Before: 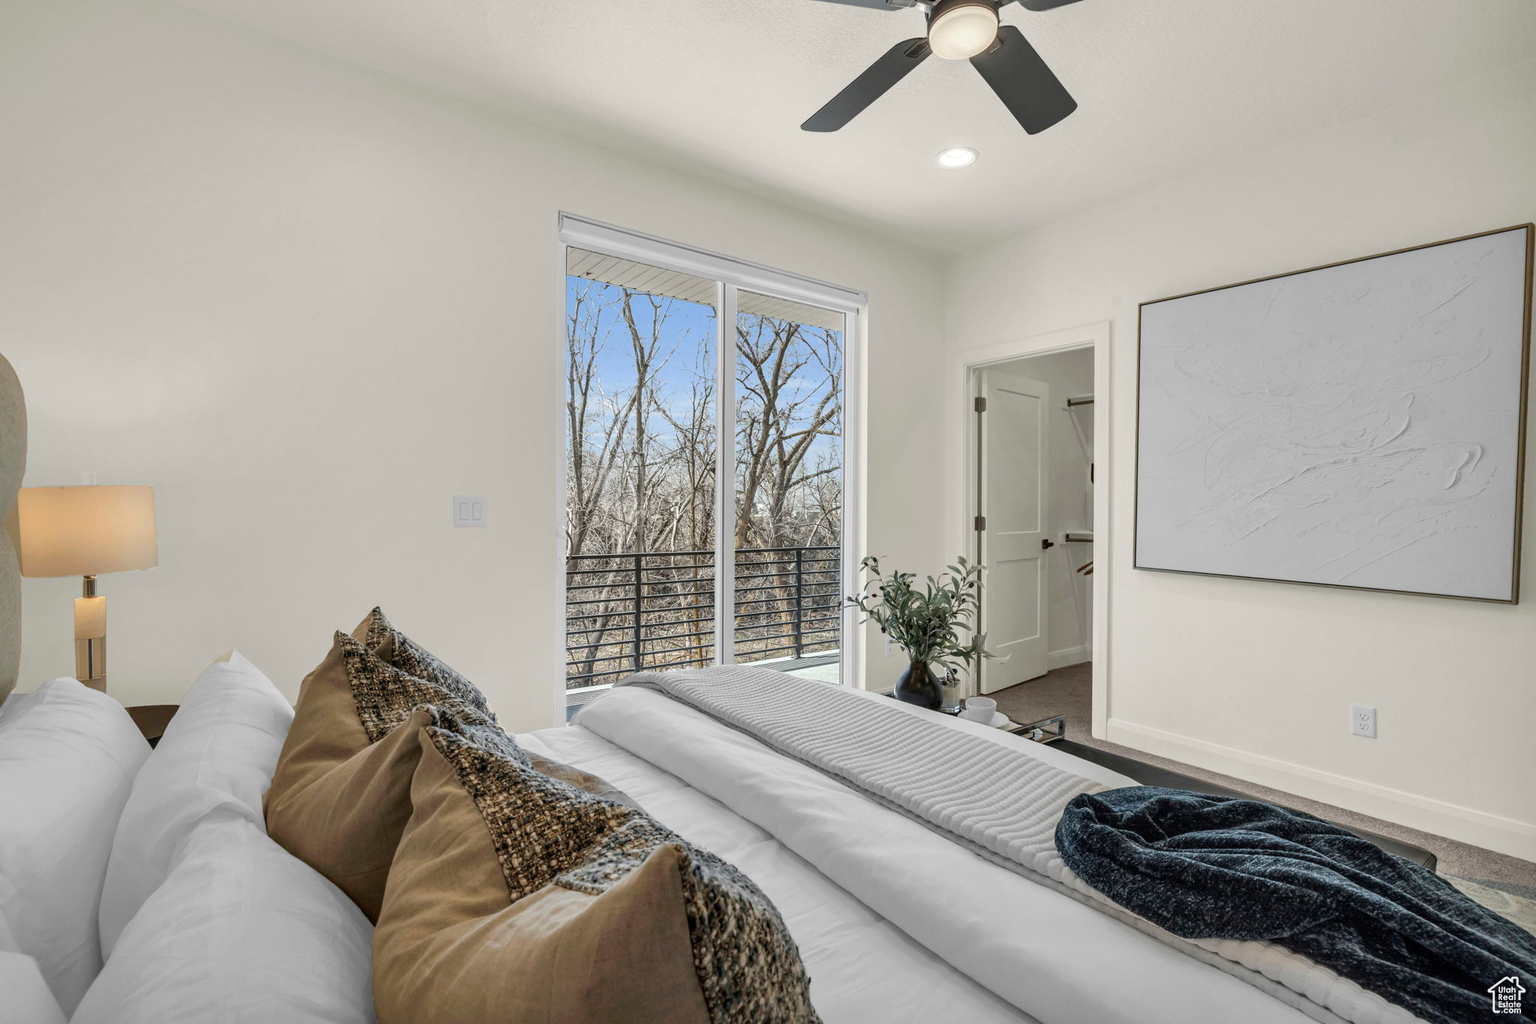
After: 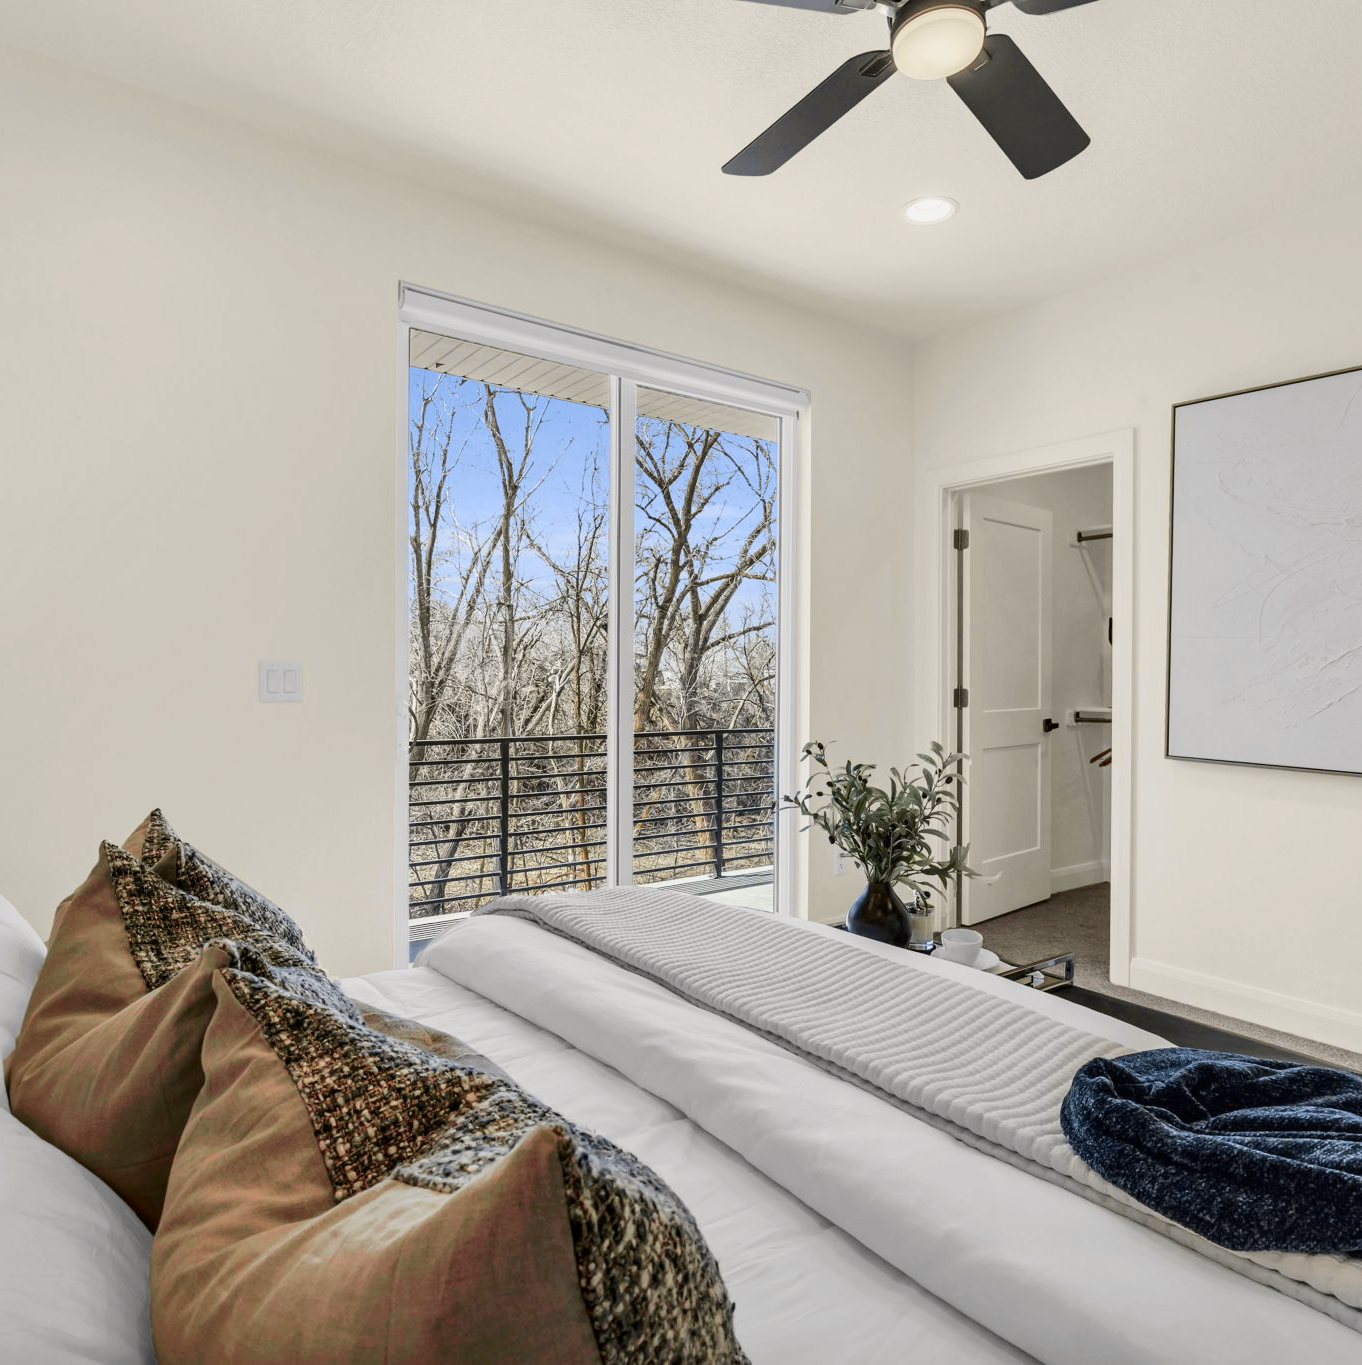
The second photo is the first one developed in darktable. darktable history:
velvia: on, module defaults
crop: left 16.899%, right 16.556%
tone curve: curves: ch0 [(0, 0) (0.087, 0.054) (0.281, 0.245) (0.506, 0.526) (0.8, 0.824) (0.994, 0.955)]; ch1 [(0, 0) (0.27, 0.195) (0.406, 0.435) (0.452, 0.474) (0.495, 0.5) (0.514, 0.508) (0.537, 0.556) (0.654, 0.689) (1, 1)]; ch2 [(0, 0) (0.269, 0.299) (0.459, 0.441) (0.498, 0.499) (0.523, 0.52) (0.551, 0.549) (0.633, 0.625) (0.659, 0.681) (0.718, 0.764) (1, 1)], color space Lab, independent channels, preserve colors none
